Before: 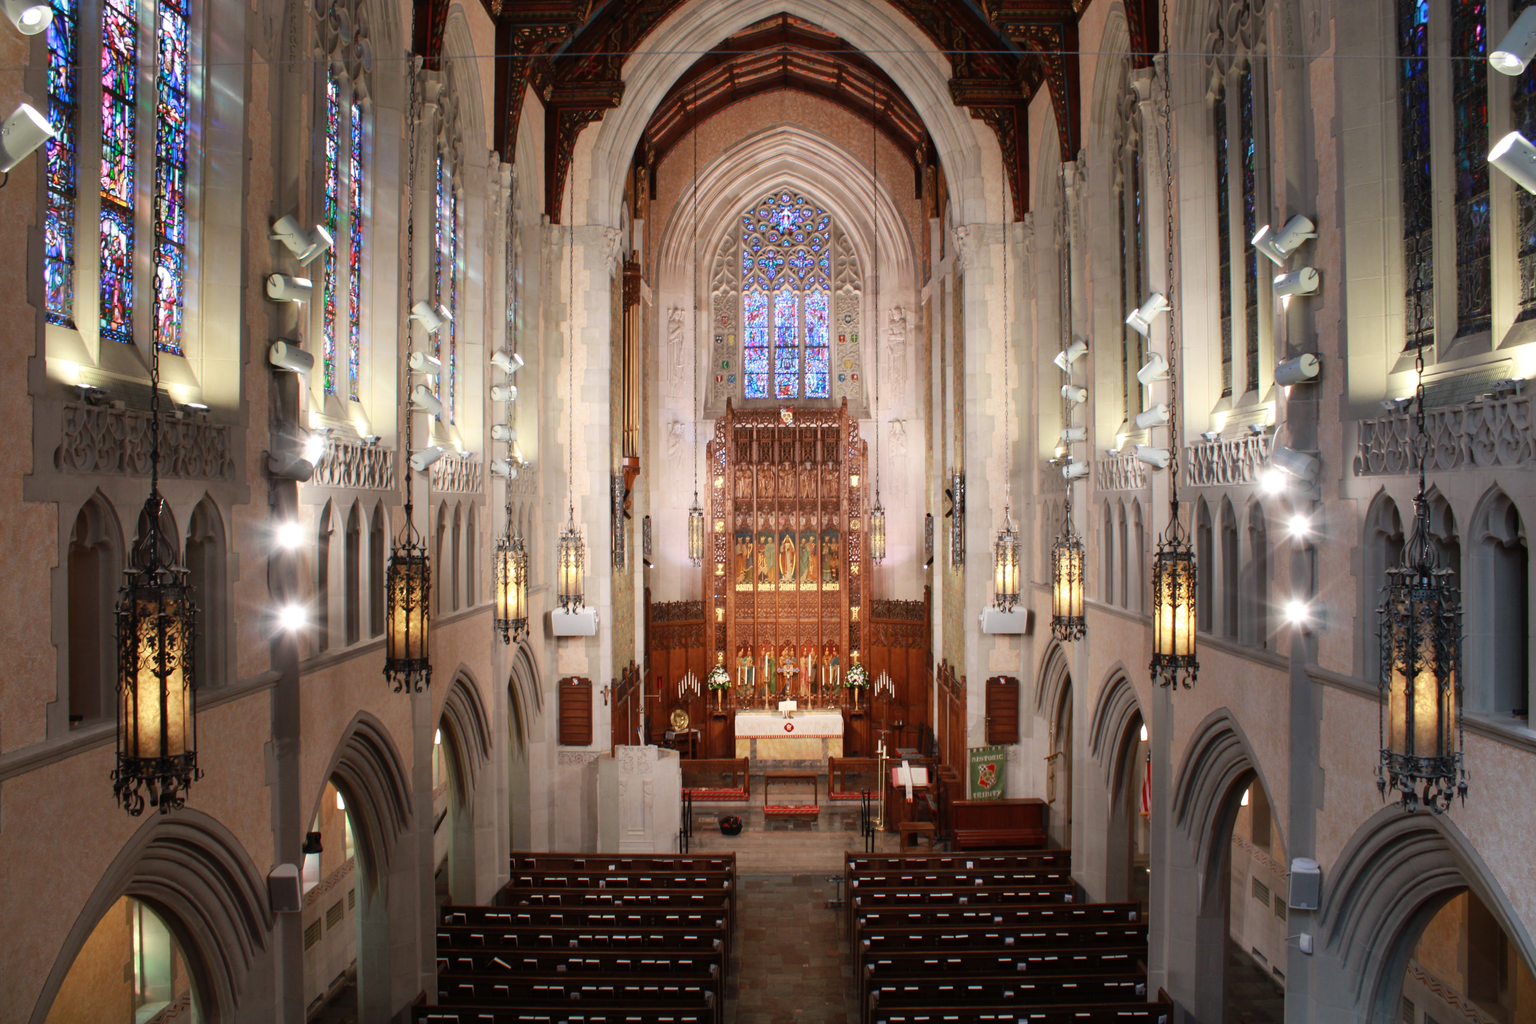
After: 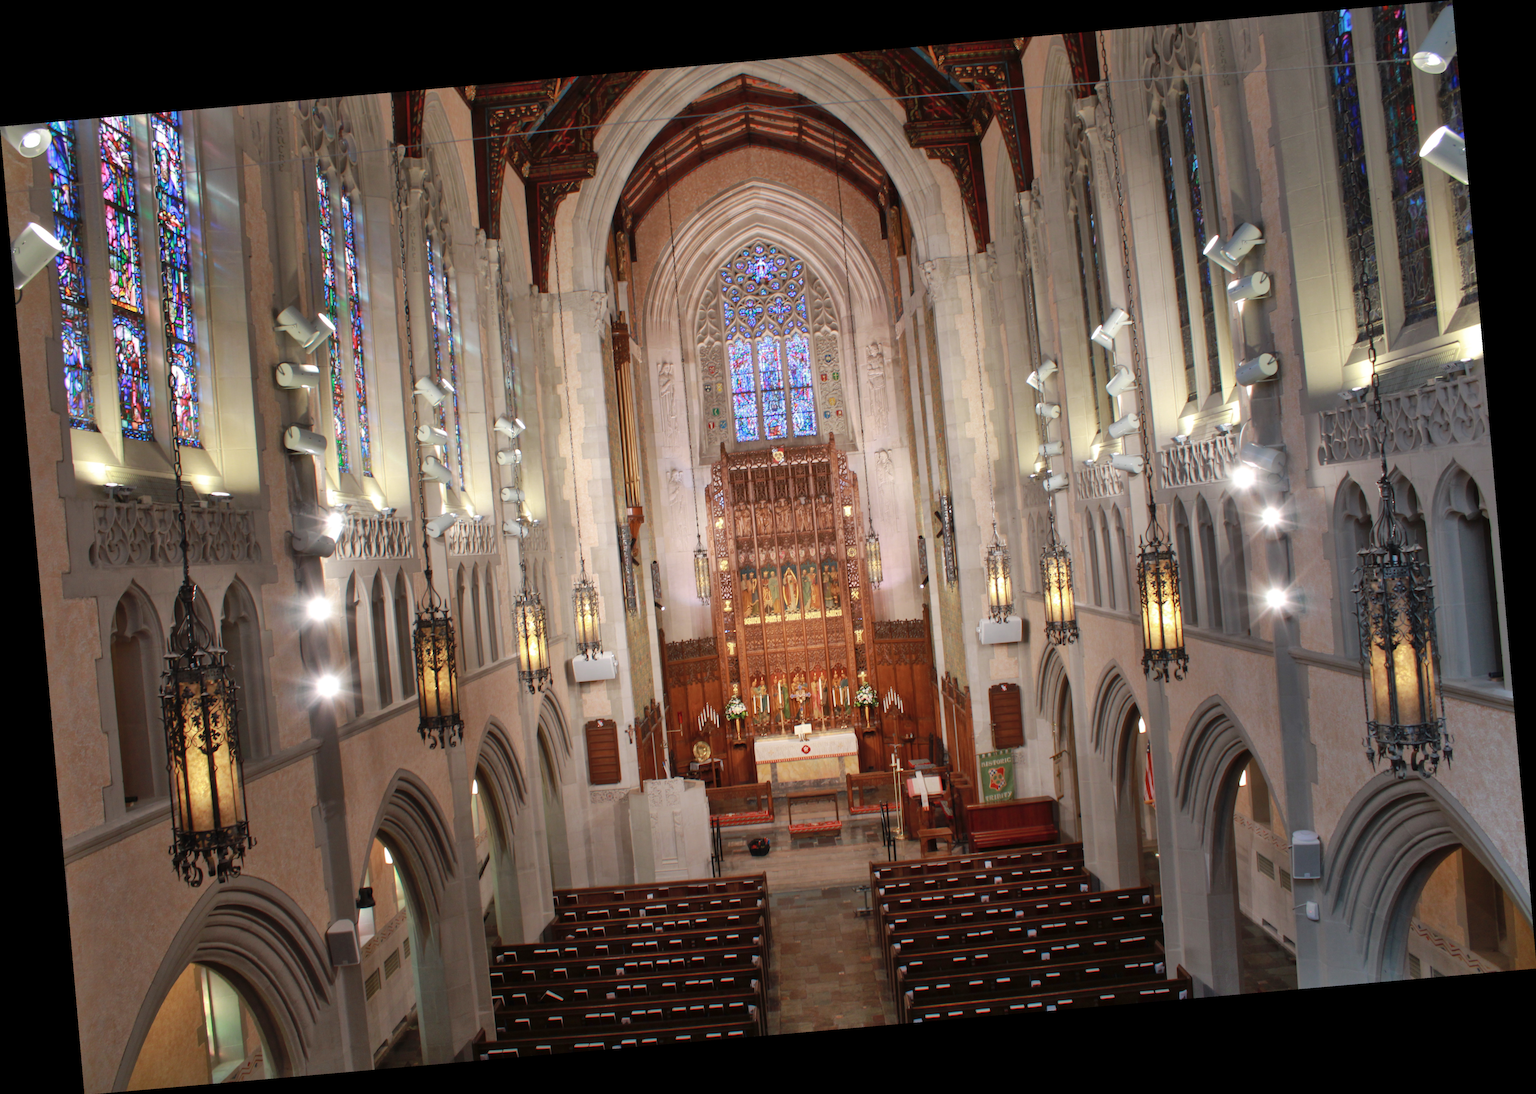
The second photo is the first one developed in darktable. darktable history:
shadows and highlights: on, module defaults
rotate and perspective: rotation -4.98°, automatic cropping off
contrast brightness saturation: saturation -0.05
